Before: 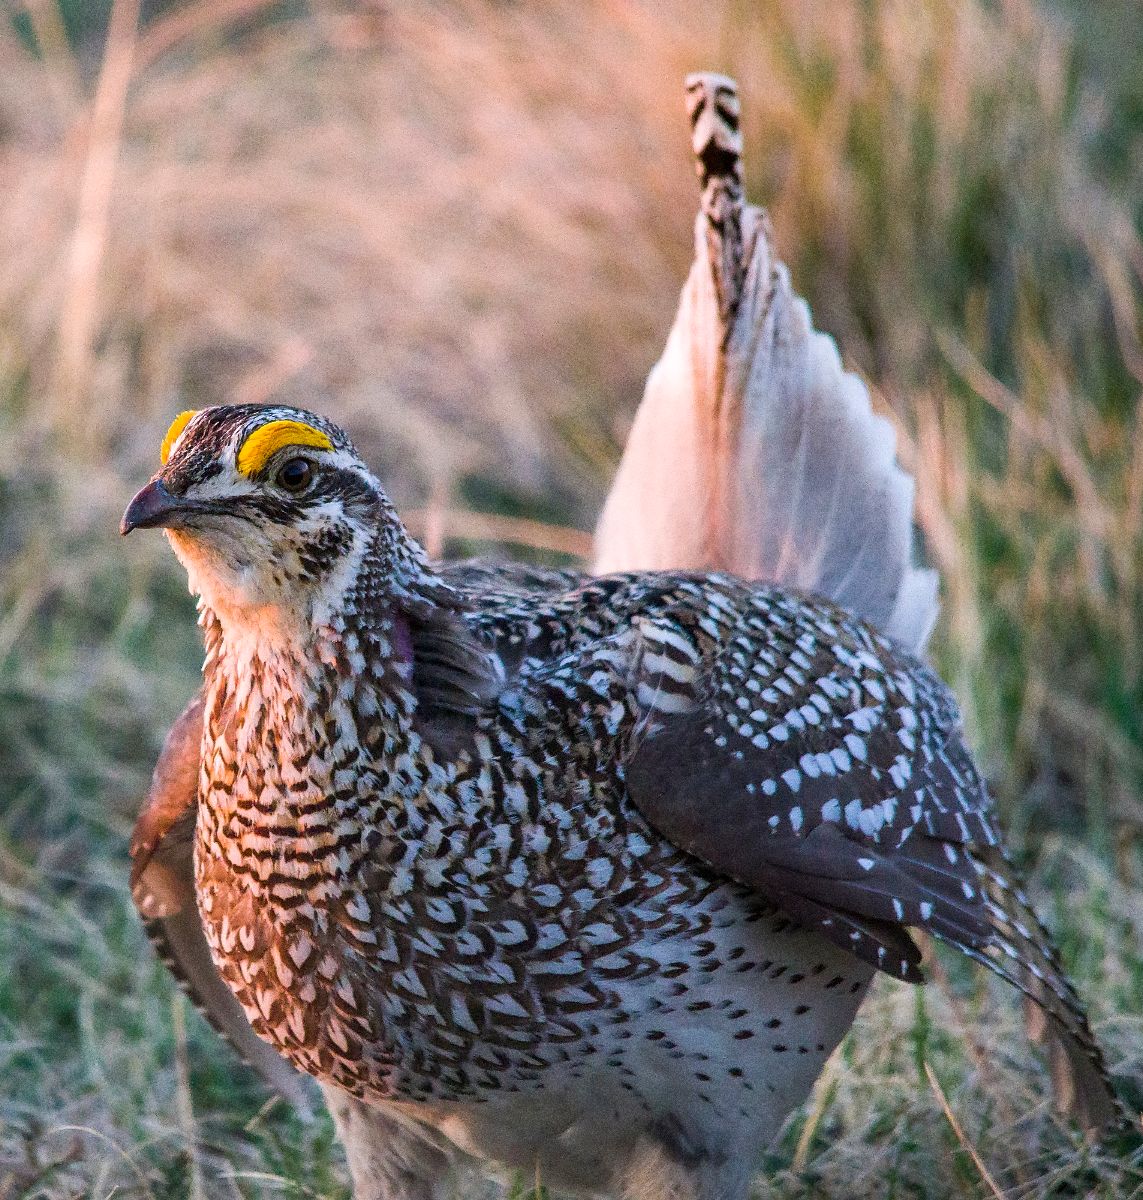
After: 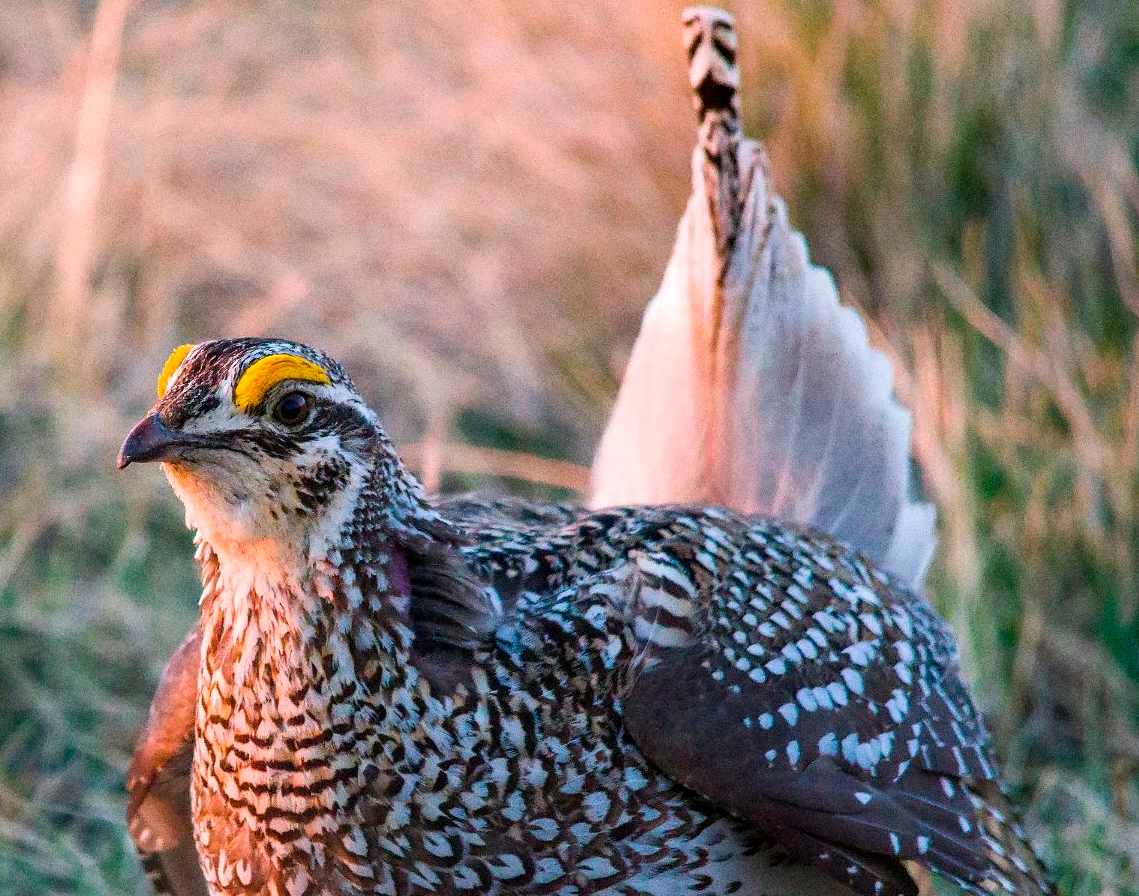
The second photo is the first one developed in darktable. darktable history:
crop: left 0.264%, top 5.555%, bottom 19.729%
